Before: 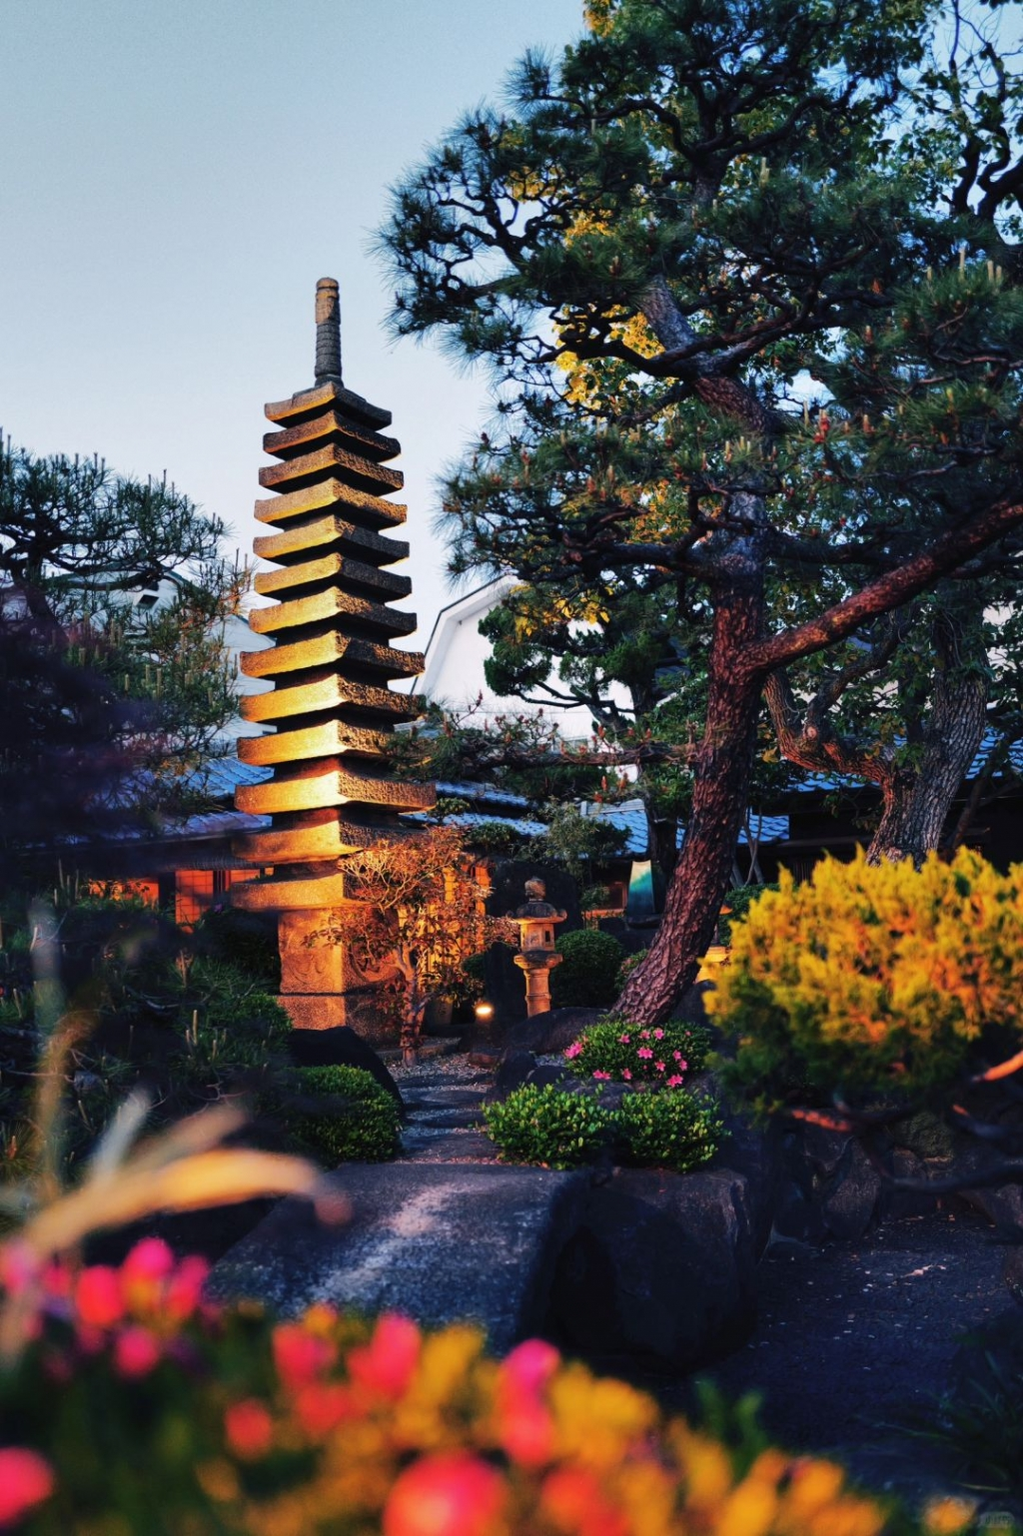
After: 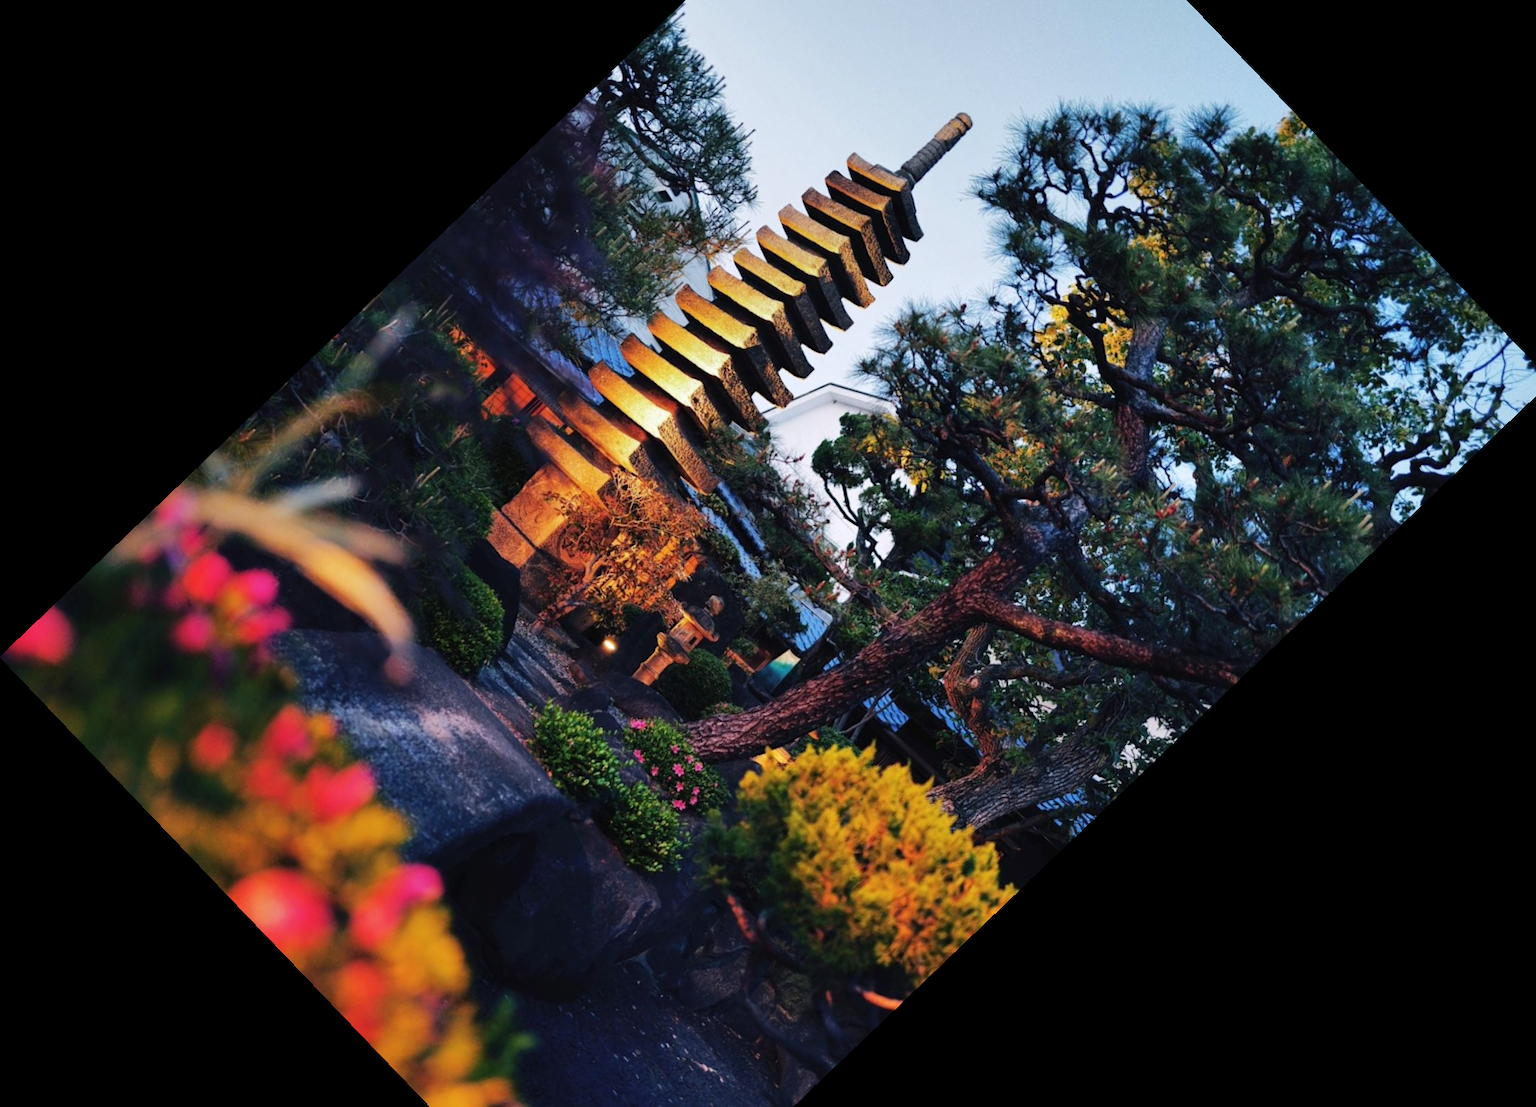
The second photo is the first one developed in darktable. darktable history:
crop and rotate: angle -46.26°, top 16.234%, right 0.912%, bottom 11.704%
white balance: red 0.988, blue 1.017
tone equalizer: on, module defaults
